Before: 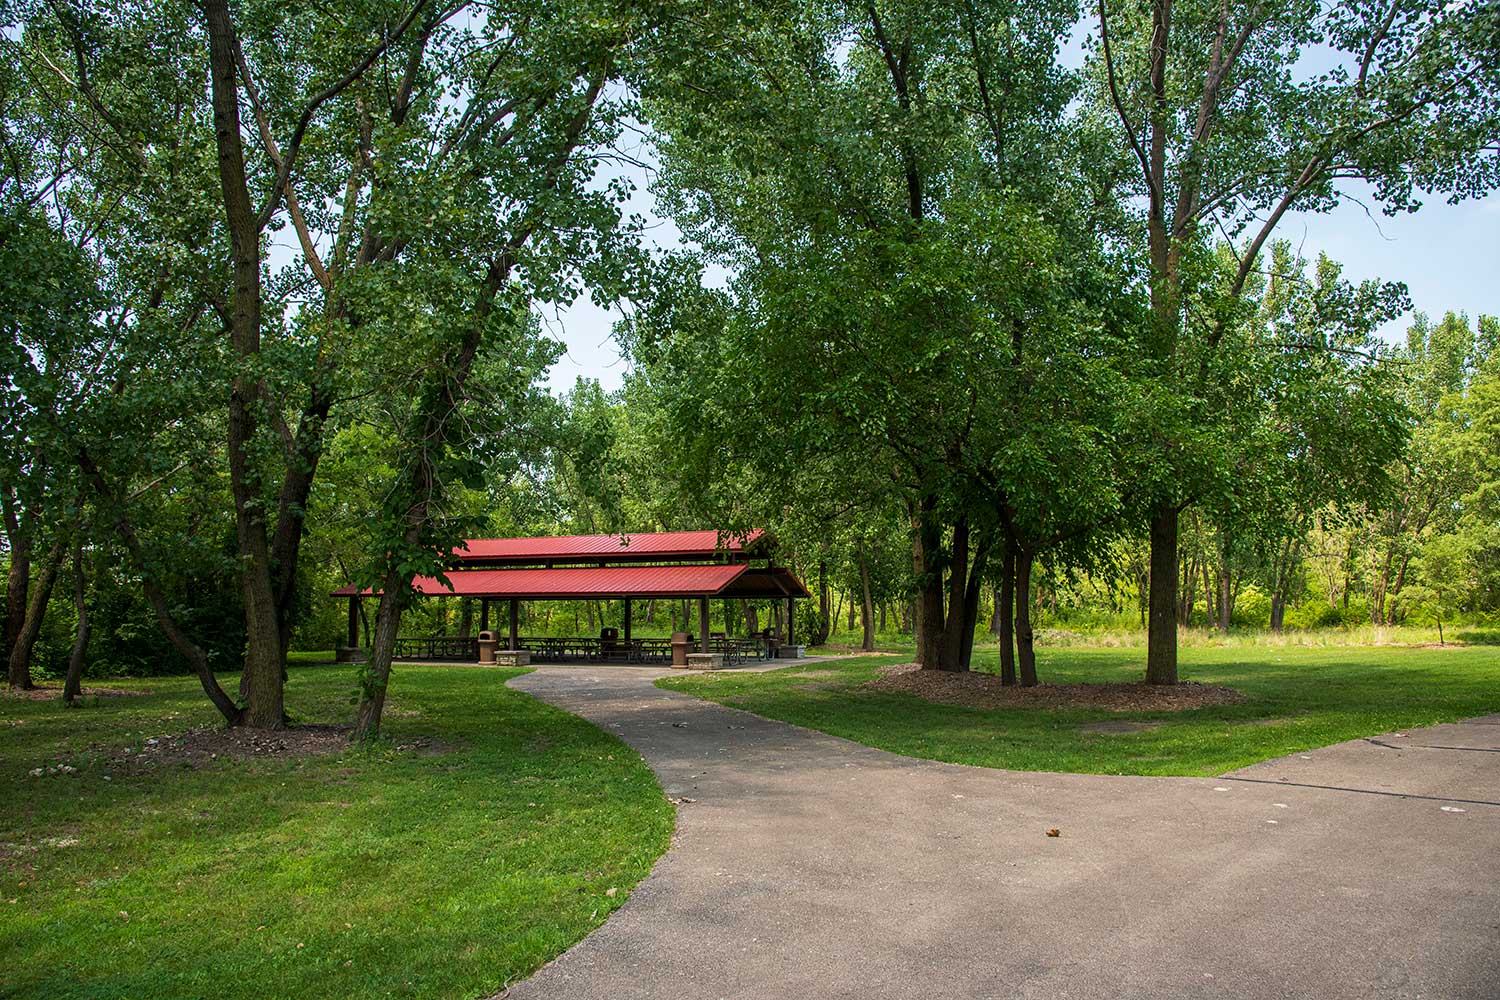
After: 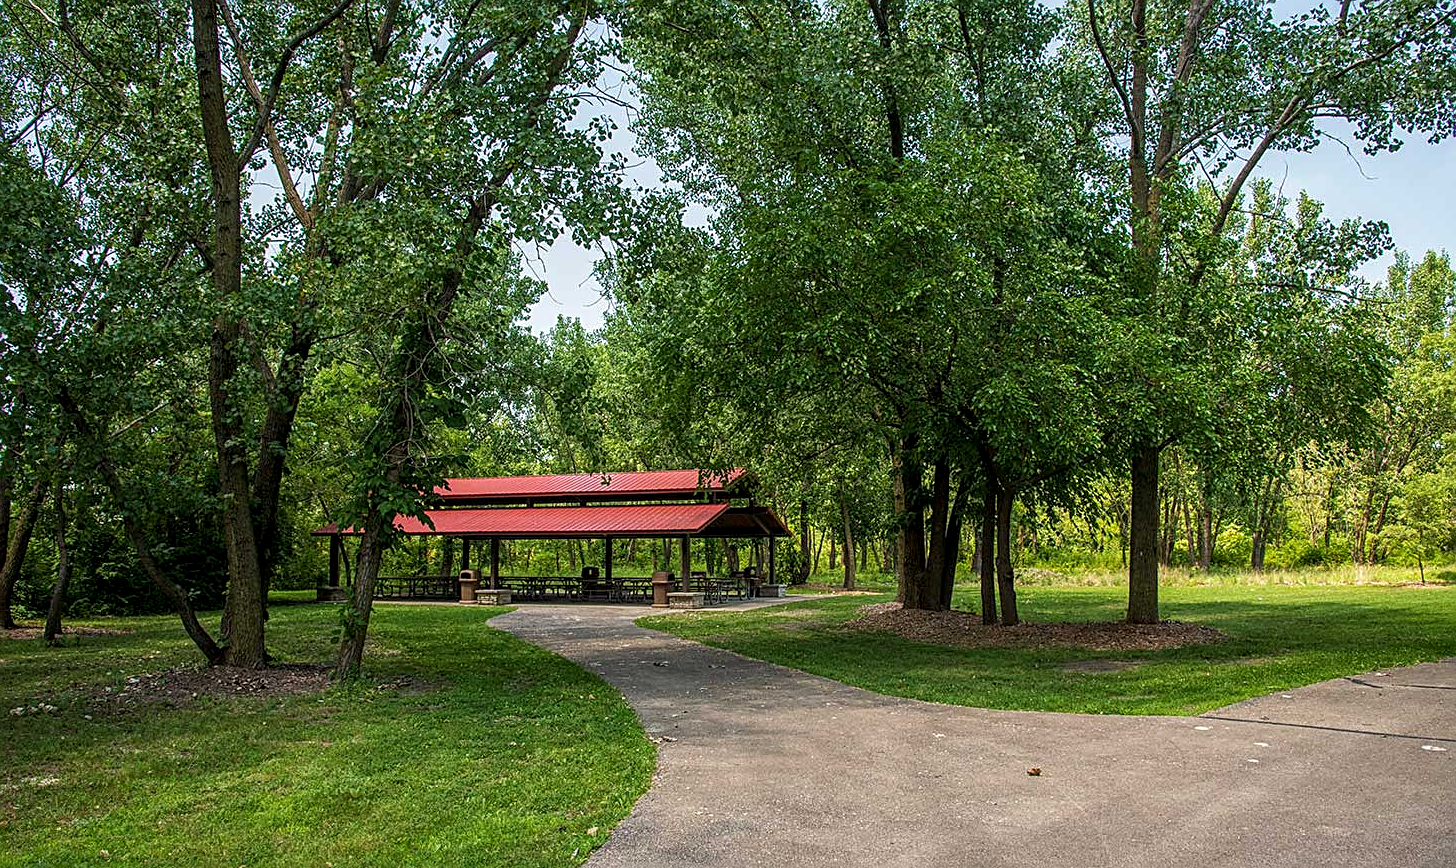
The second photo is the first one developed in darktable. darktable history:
local contrast: on, module defaults
sharpen: on, module defaults
crop: left 1.296%, top 6.111%, right 1.629%, bottom 7.026%
